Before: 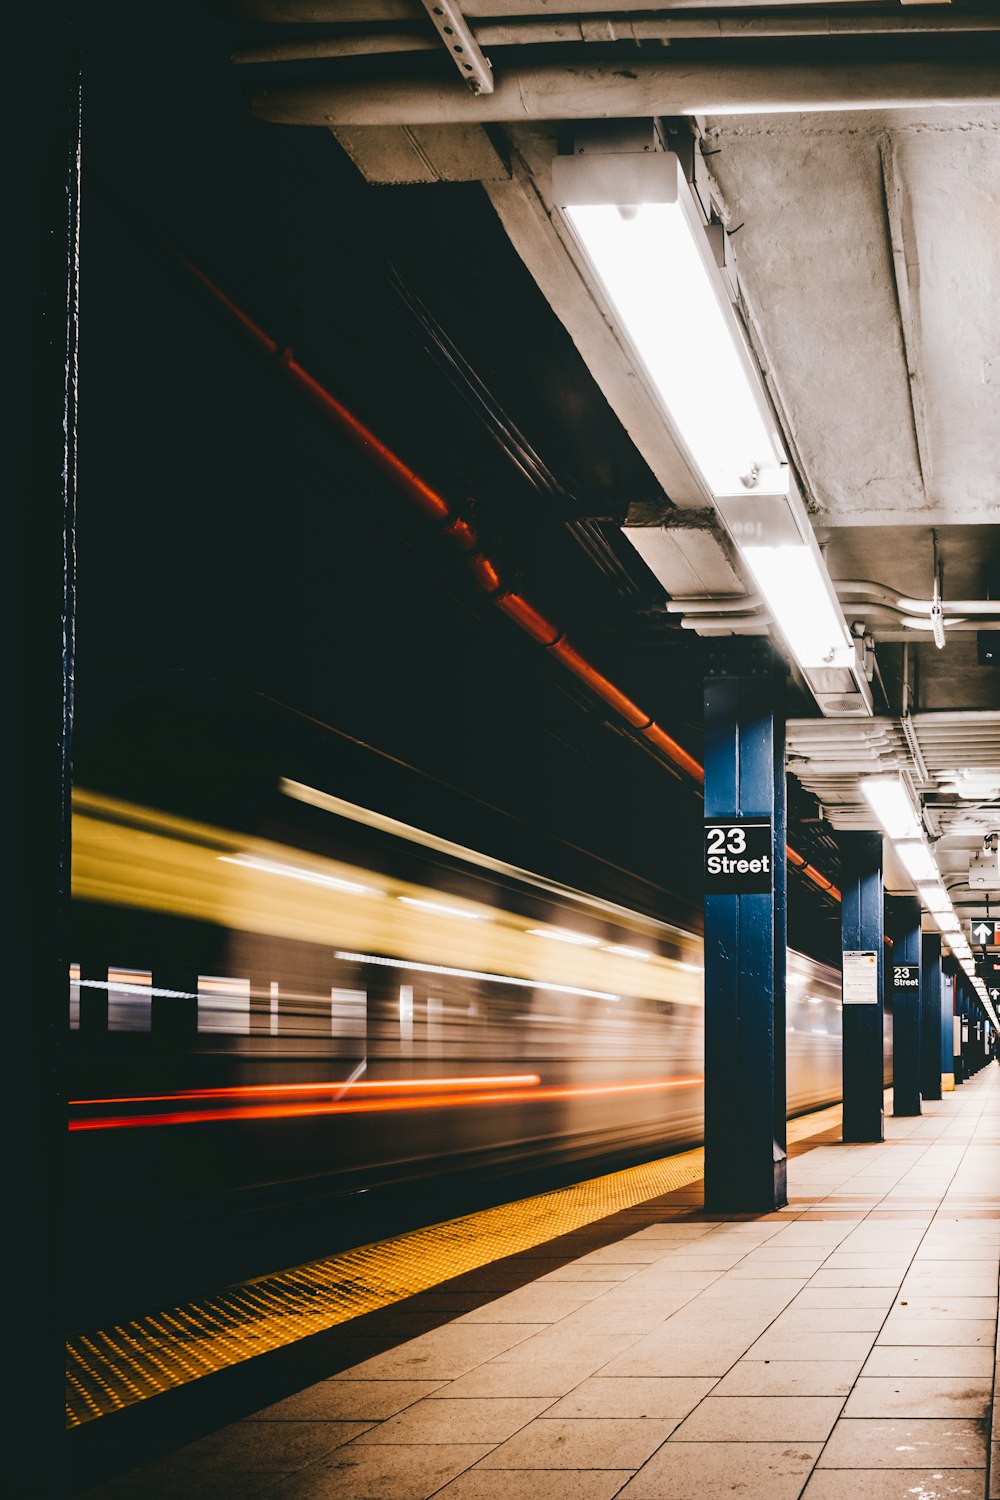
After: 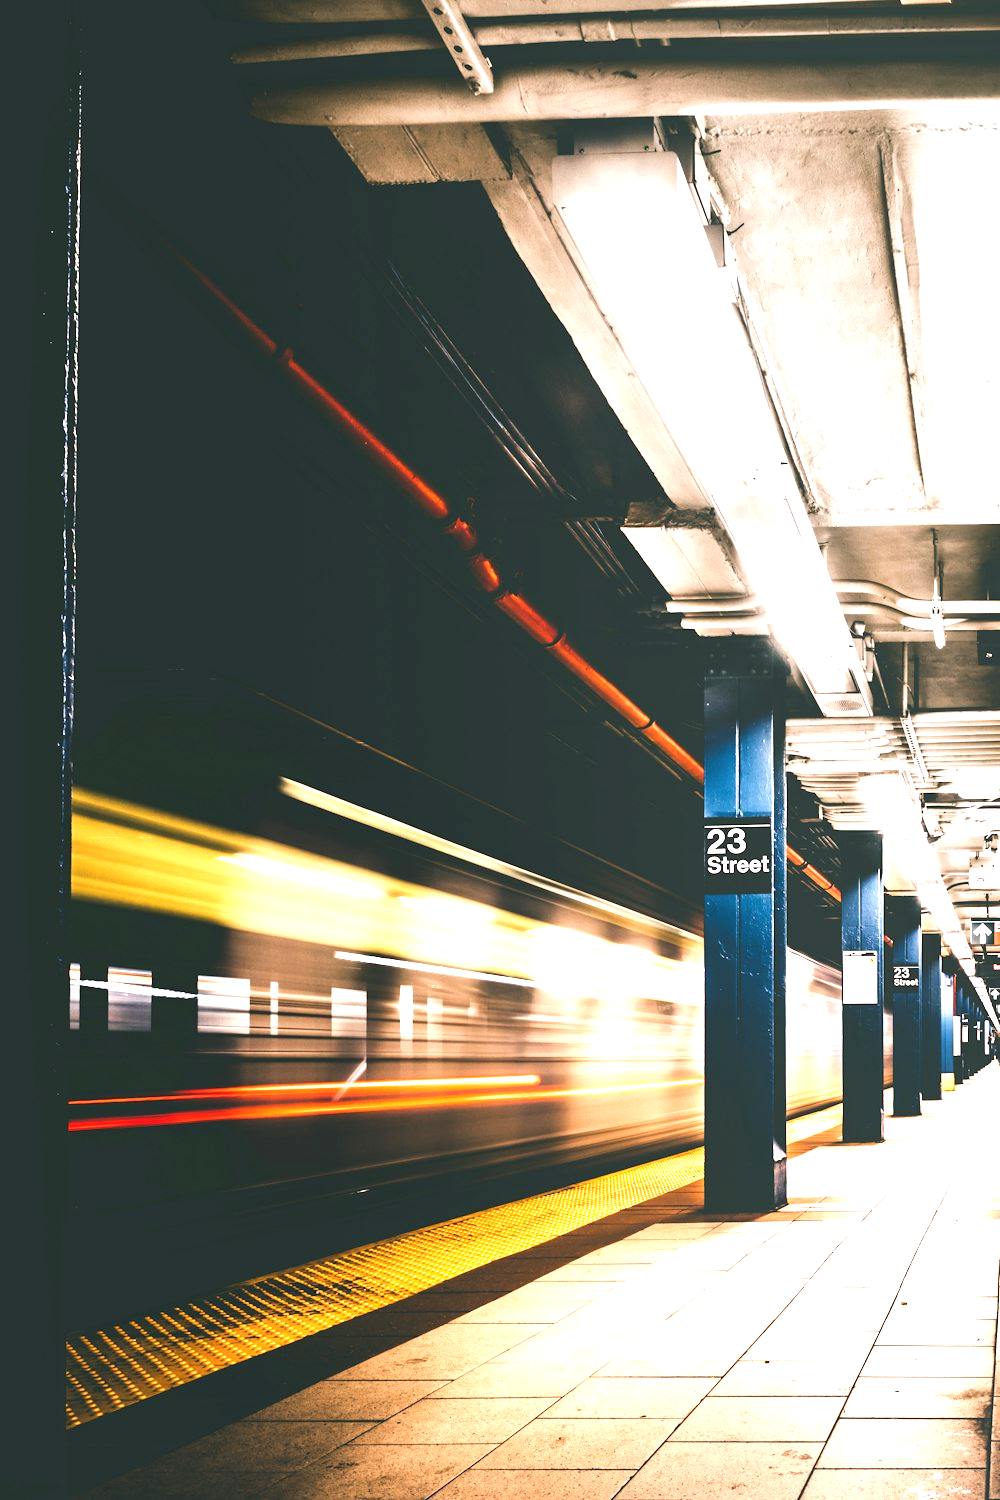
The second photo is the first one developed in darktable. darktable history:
exposure: black level correction -0.002, exposure 1.35 EV, compensate highlight preservation false
white balance: red 1, blue 1
